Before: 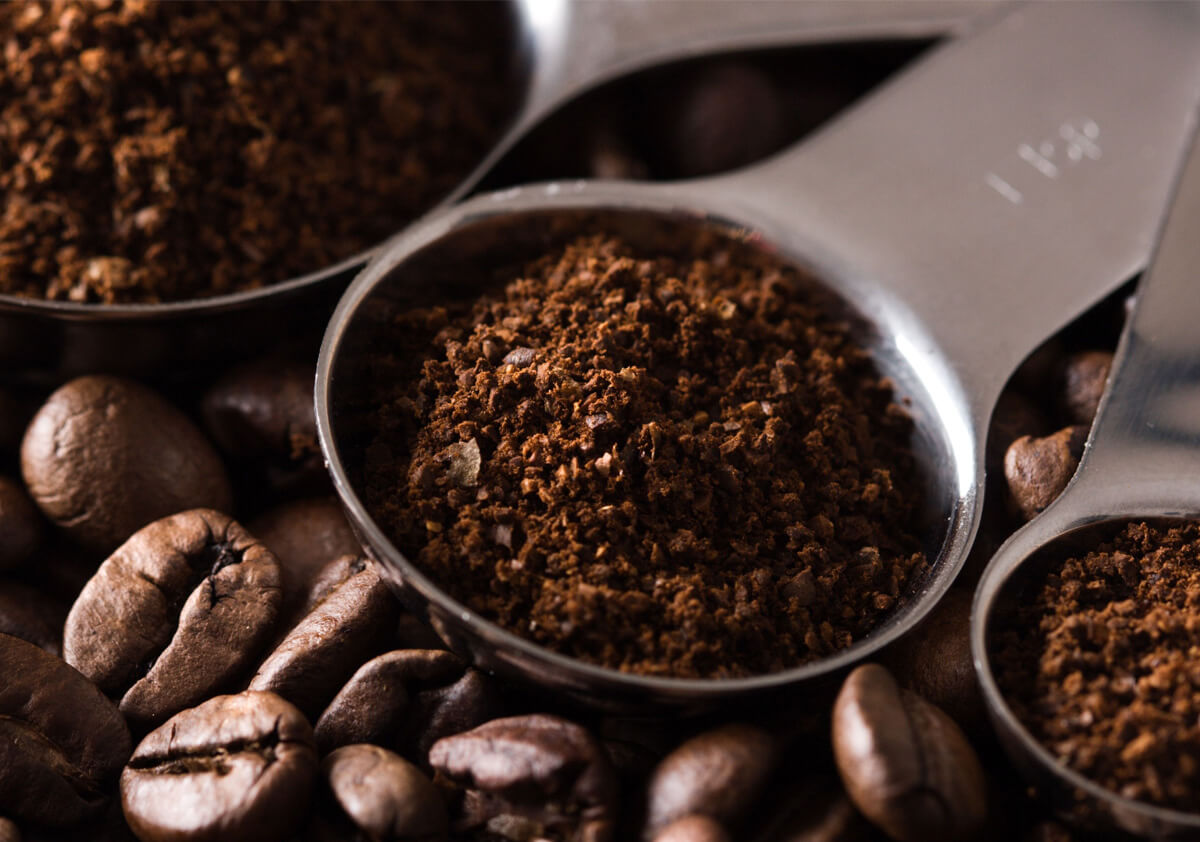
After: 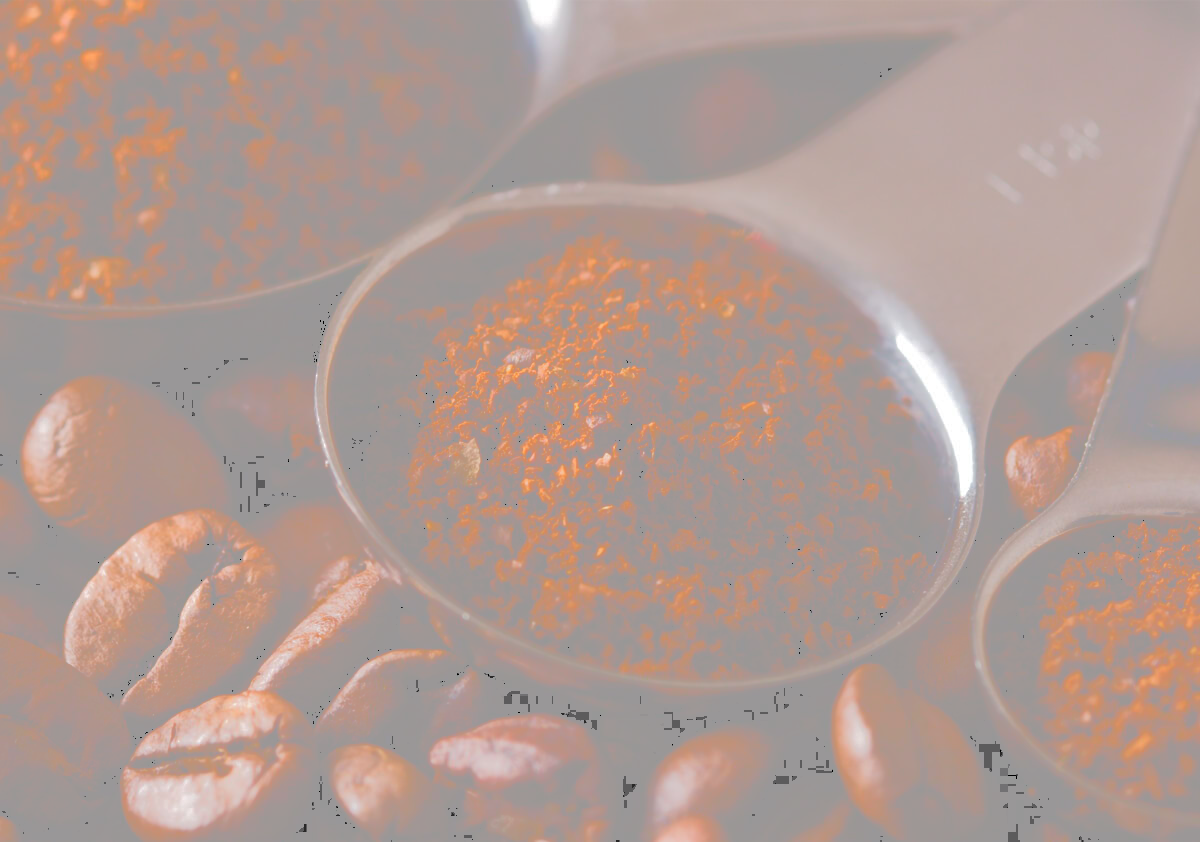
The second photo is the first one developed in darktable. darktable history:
tone curve: curves: ch0 [(0, 0) (0.003, 0.626) (0.011, 0.626) (0.025, 0.63) (0.044, 0.631) (0.069, 0.632) (0.1, 0.636) (0.136, 0.637) (0.177, 0.641) (0.224, 0.642) (0.277, 0.646) (0.335, 0.649) (0.399, 0.661) (0.468, 0.679) (0.543, 0.702) (0.623, 0.732) (0.709, 0.769) (0.801, 0.804) (0.898, 0.847) (1, 1)], color space Lab, independent channels, preserve colors none
